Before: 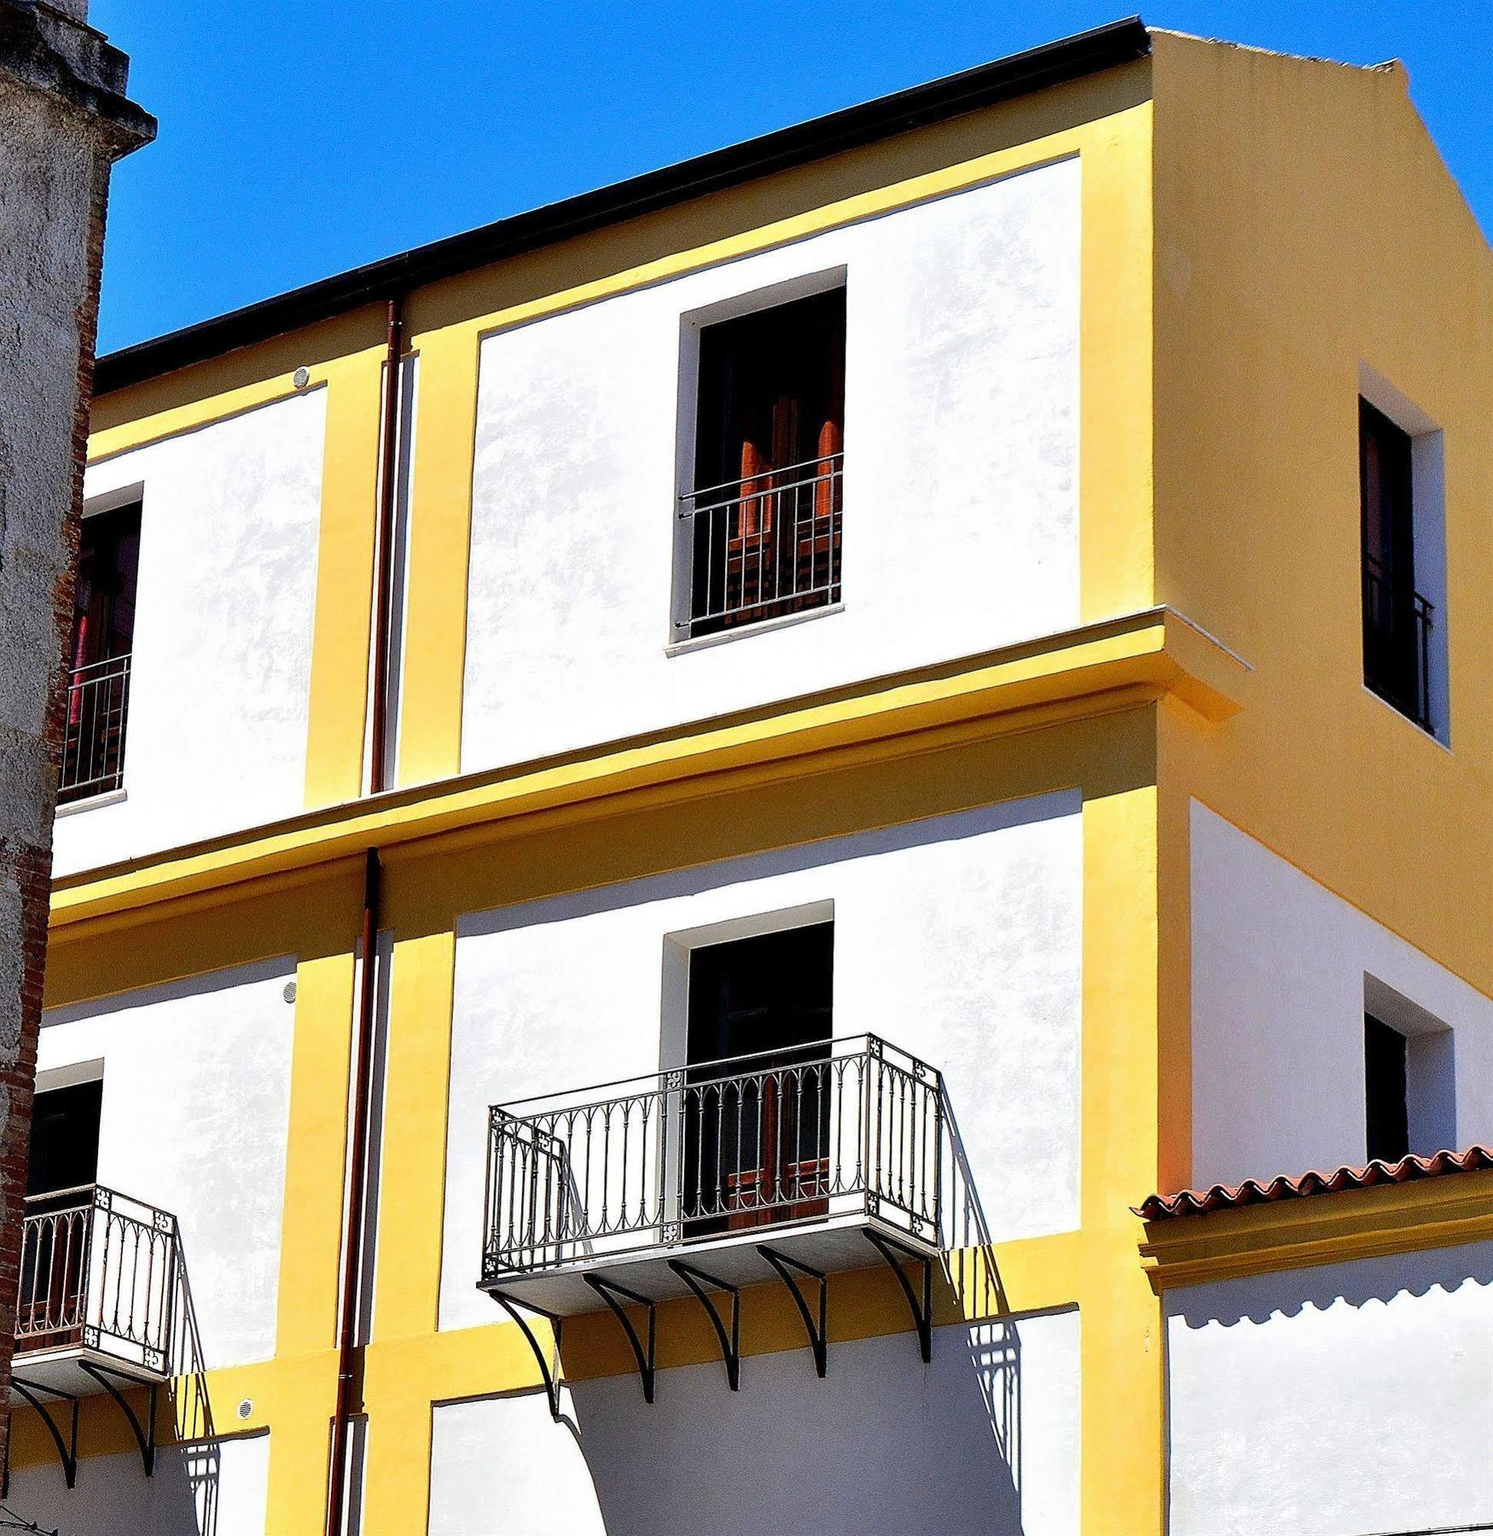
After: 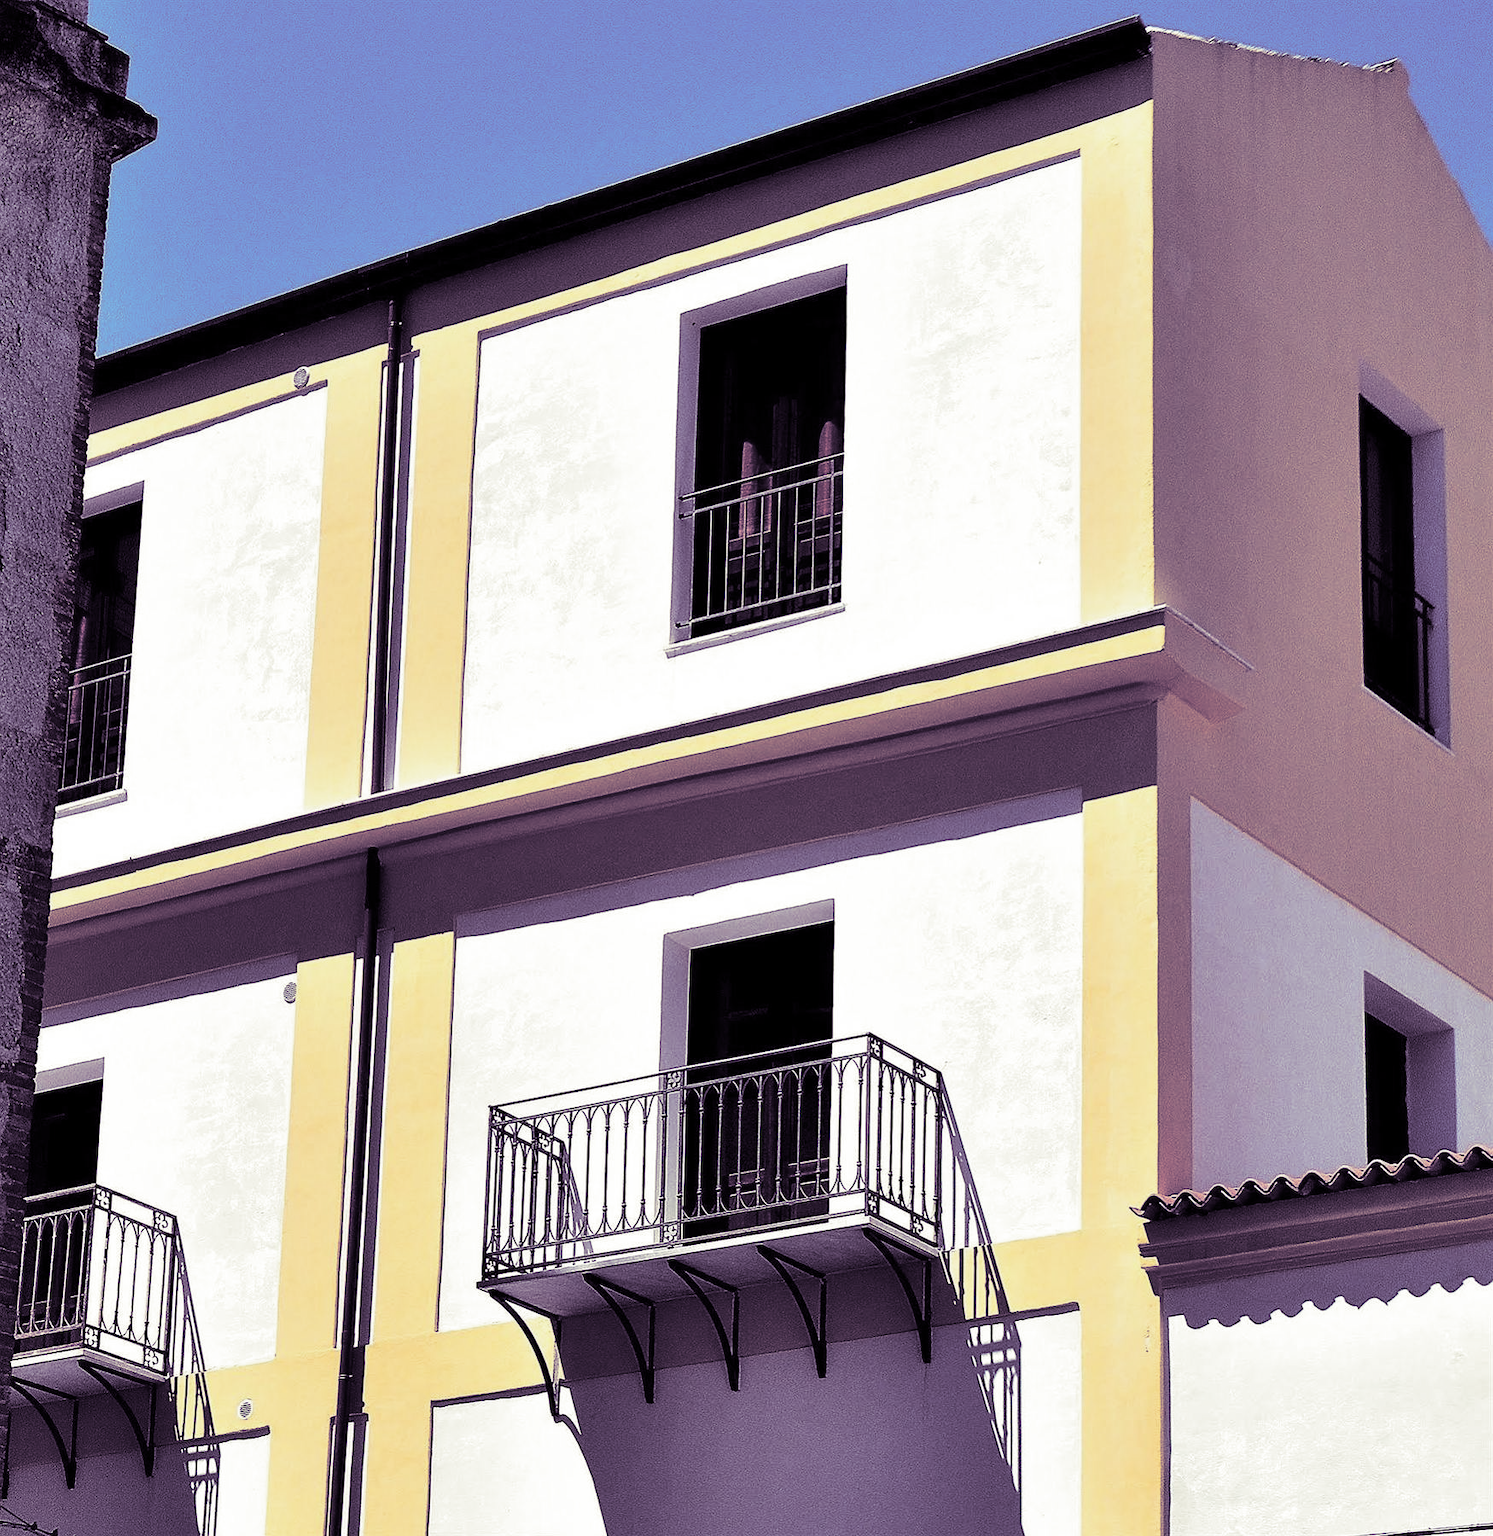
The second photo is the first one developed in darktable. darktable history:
split-toning: shadows › hue 266.4°, shadows › saturation 0.4, highlights › hue 61.2°, highlights › saturation 0.3, compress 0%
contrast brightness saturation: contrast 0.1, saturation -0.36
